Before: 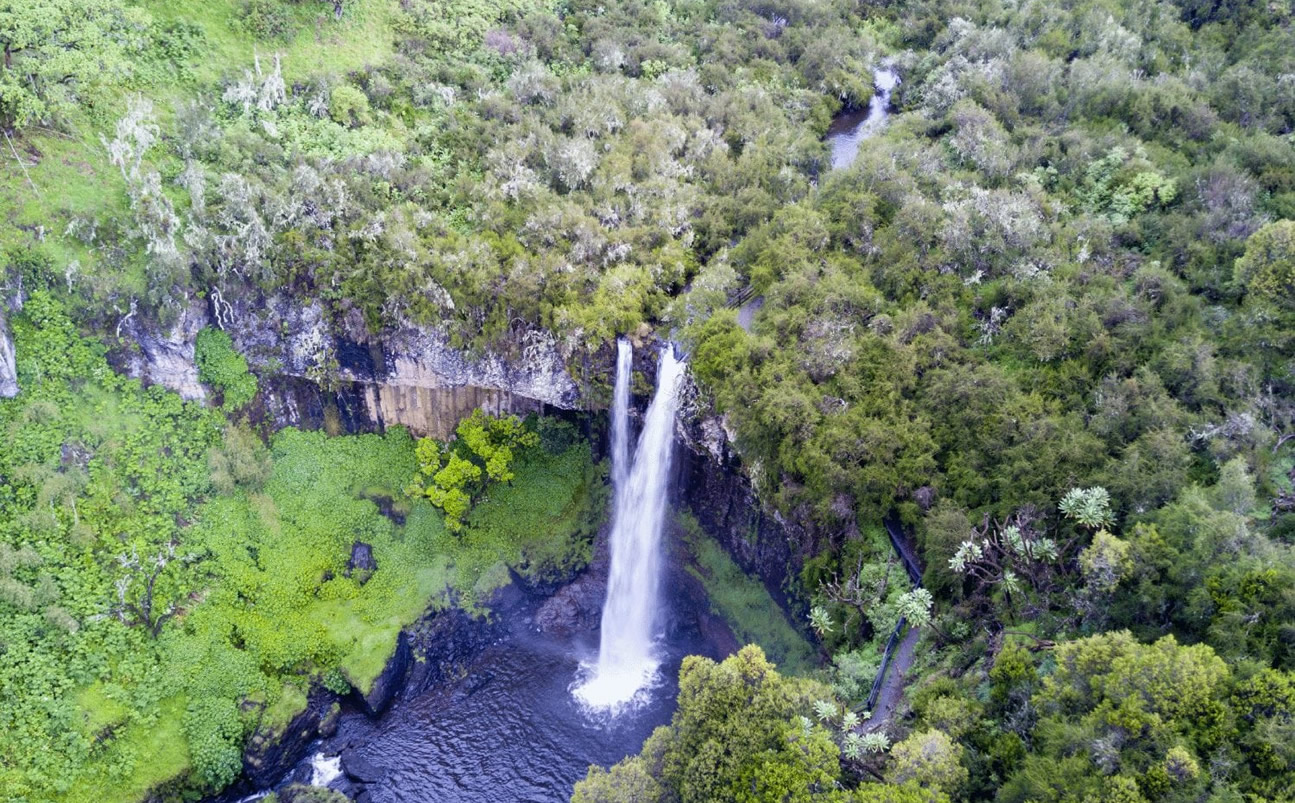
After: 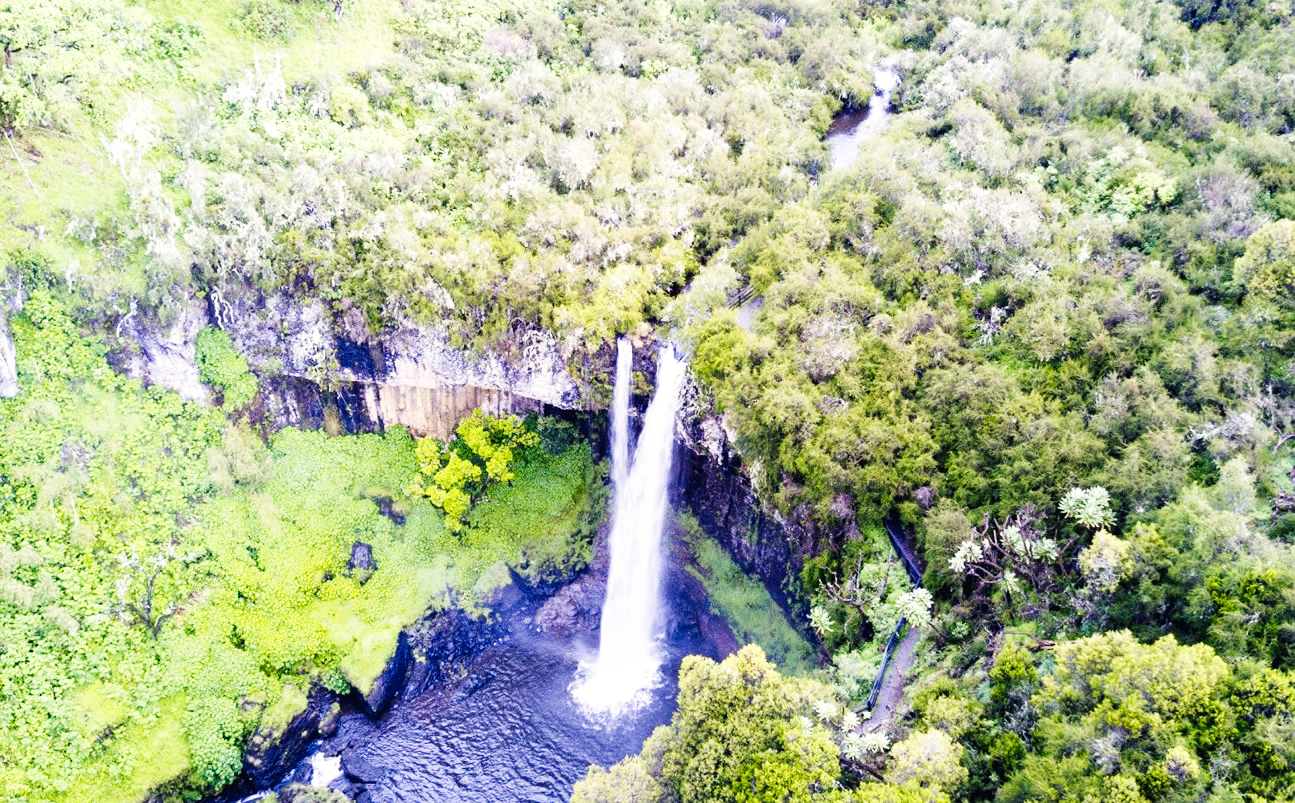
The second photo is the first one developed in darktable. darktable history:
base curve: curves: ch0 [(0, 0.003) (0.001, 0.002) (0.006, 0.004) (0.02, 0.022) (0.048, 0.086) (0.094, 0.234) (0.162, 0.431) (0.258, 0.629) (0.385, 0.8) (0.548, 0.918) (0.751, 0.988) (1, 1)], preserve colors none
white balance: red 1.045, blue 0.932
